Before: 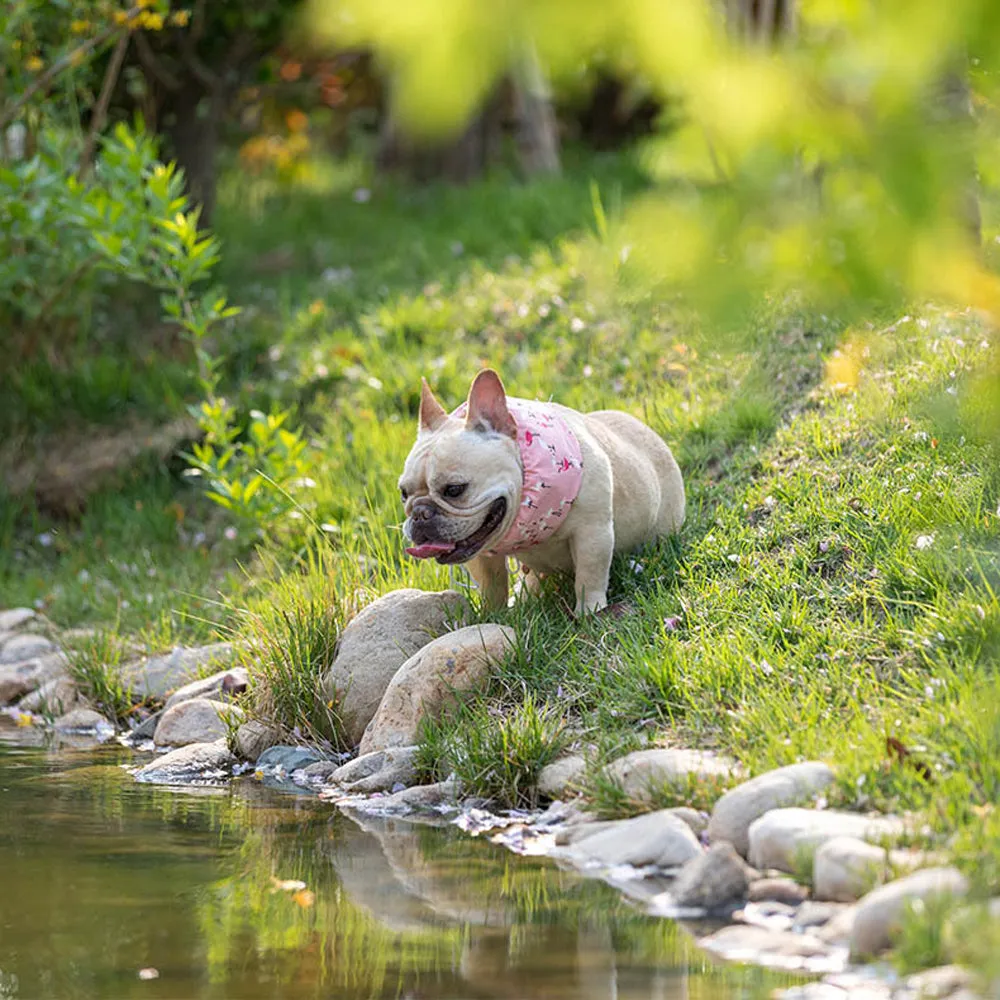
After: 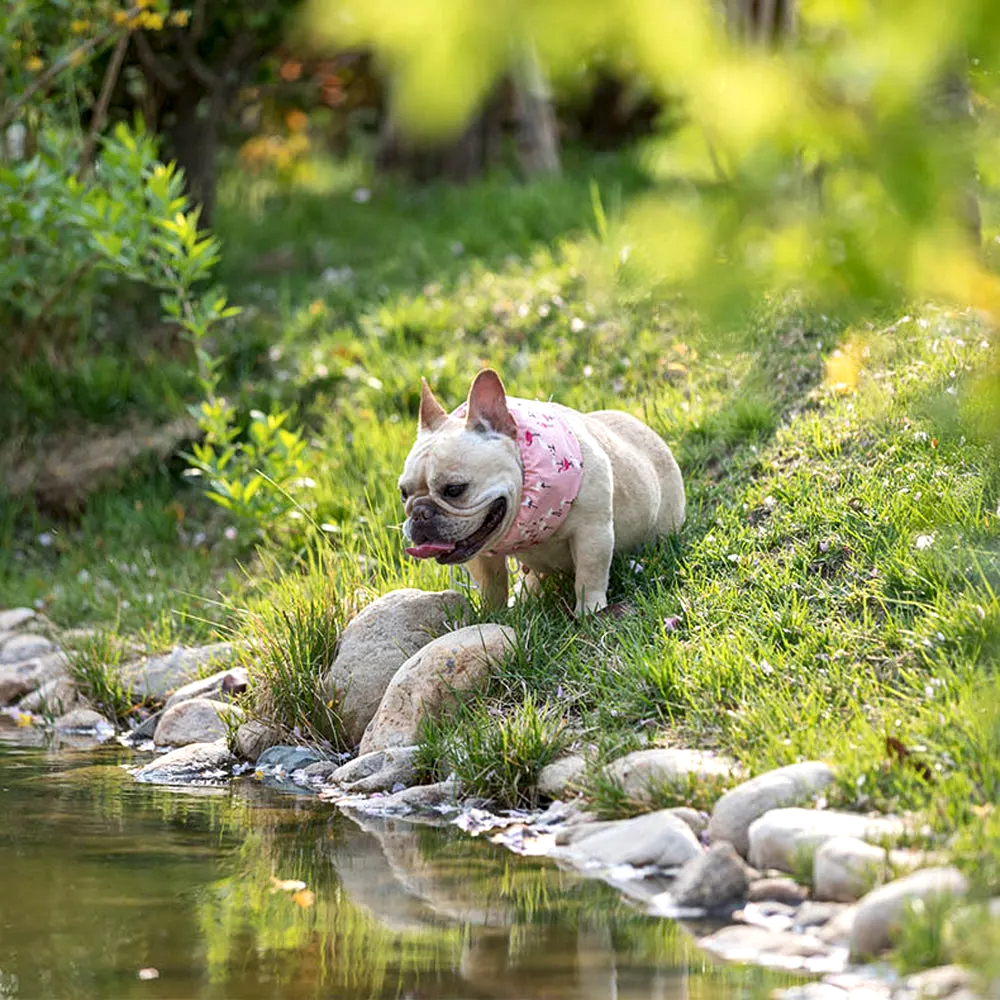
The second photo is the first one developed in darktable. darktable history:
local contrast: mode bilateral grid, contrast 20, coarseness 50, detail 150%, midtone range 0.2
tone equalizer: on, module defaults
